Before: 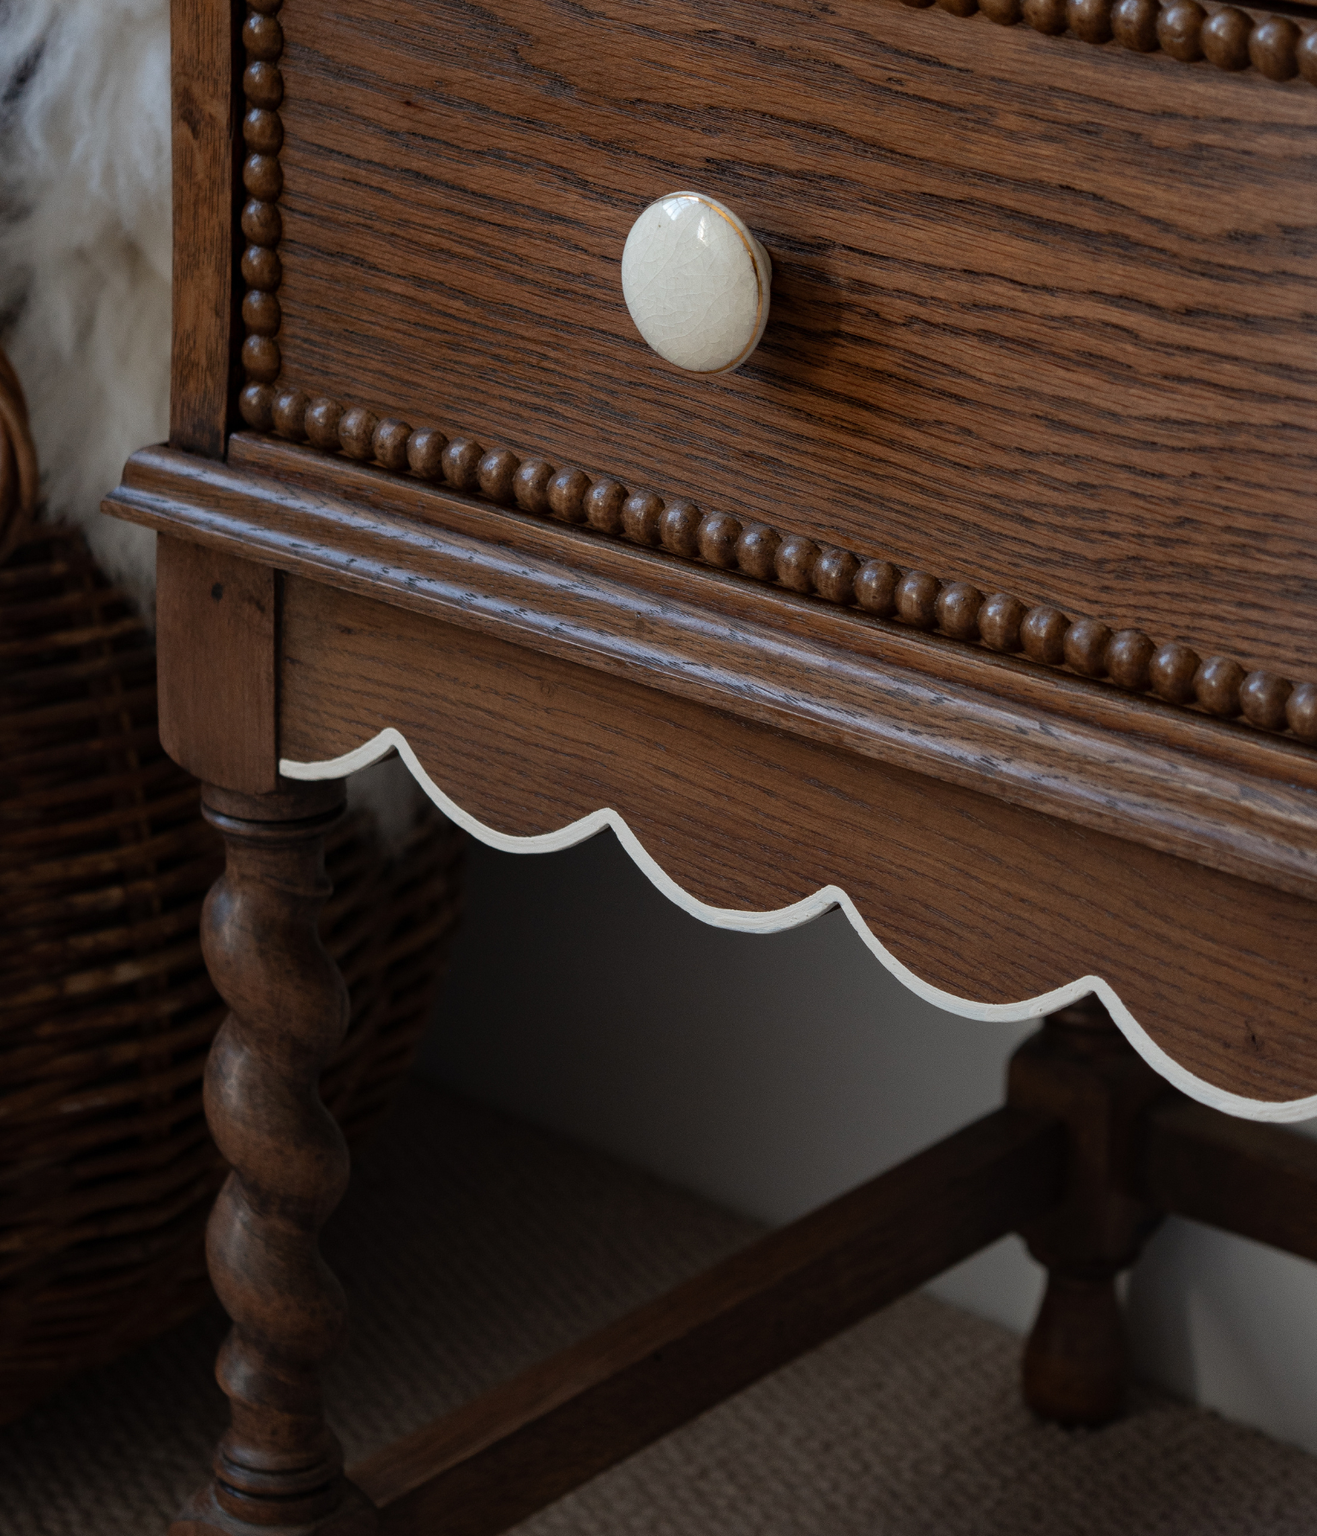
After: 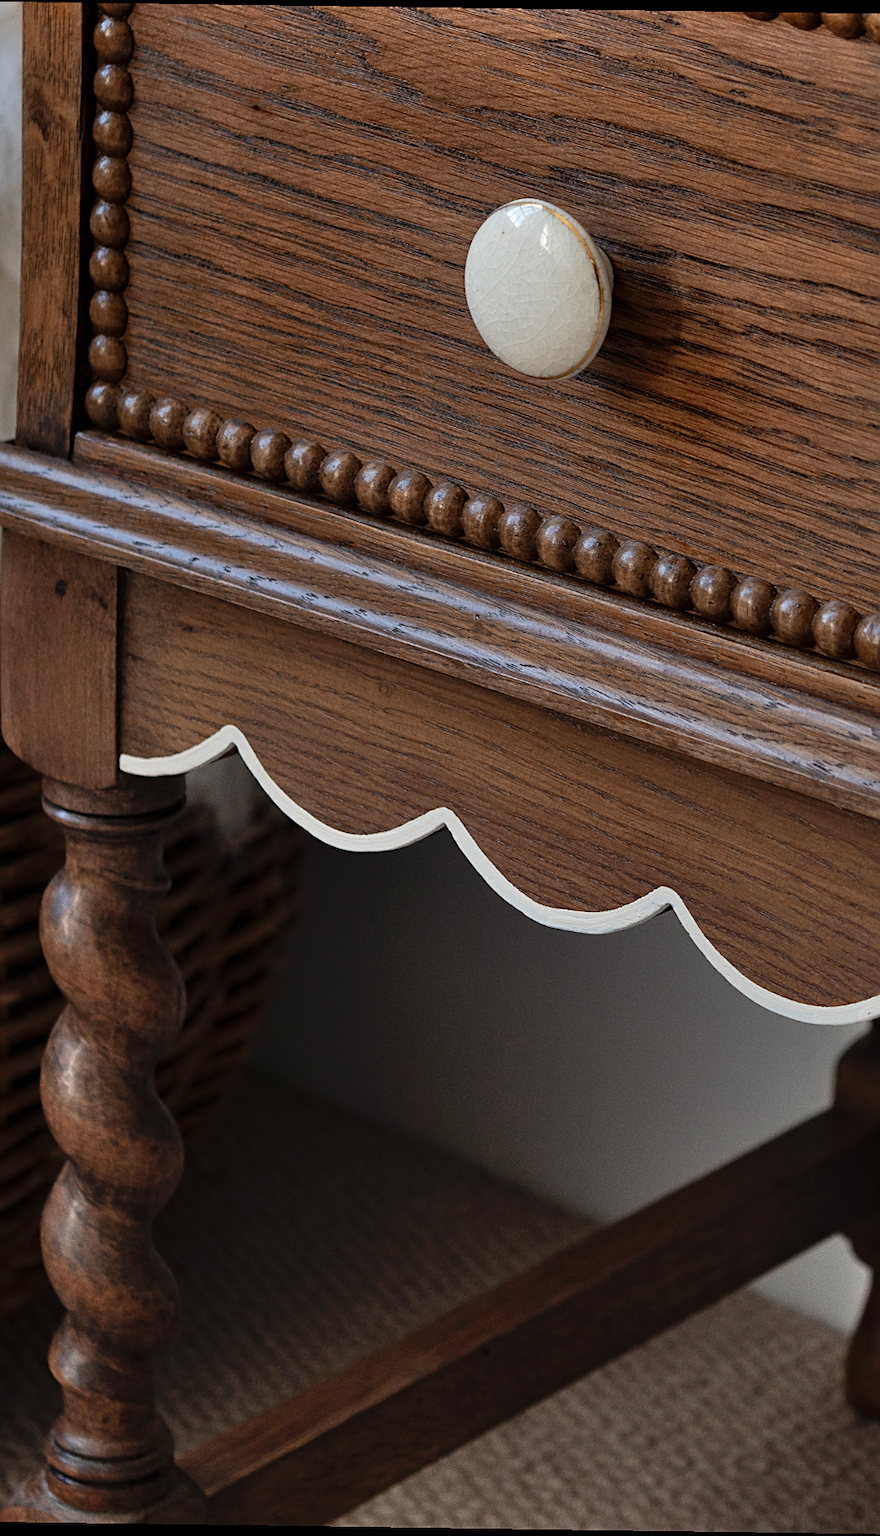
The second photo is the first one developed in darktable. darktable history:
shadows and highlights: highlights color adjustment 0%, low approximation 0.01, soften with gaussian
crop and rotate: left 12.673%, right 20.66%
rotate and perspective: rotation 0.8°, automatic cropping off
sharpen: on, module defaults
